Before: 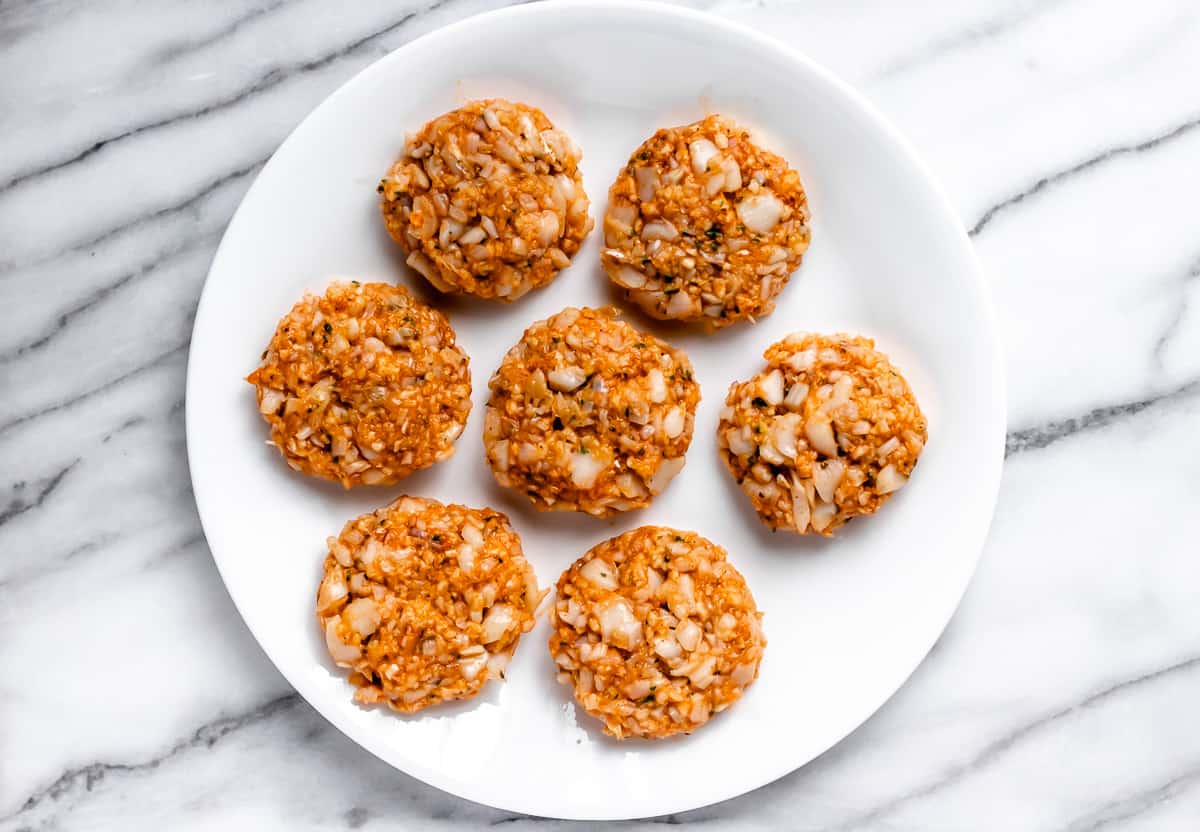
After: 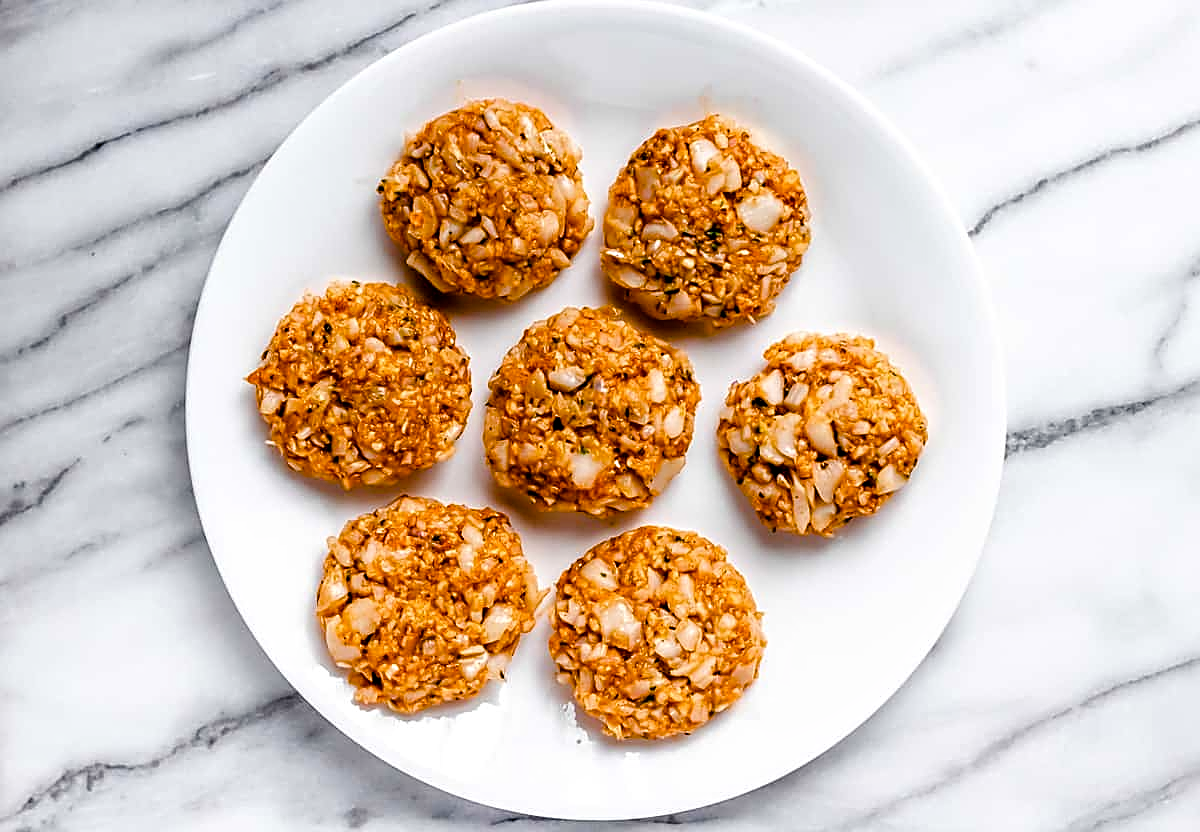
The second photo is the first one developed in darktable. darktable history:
color balance rgb: perceptual saturation grading › global saturation 0.378%, perceptual saturation grading › highlights -17.985%, perceptual saturation grading › mid-tones 33.464%, perceptual saturation grading › shadows 50.319%, global vibrance 43.232%
contrast equalizer: y [[0.502, 0.505, 0.512, 0.529, 0.564, 0.588], [0.5 ×6], [0.502, 0.505, 0.512, 0.529, 0.564, 0.588], [0, 0.001, 0.001, 0.004, 0.008, 0.011], [0, 0.001, 0.001, 0.004, 0.008, 0.011]]
sharpen: on, module defaults
contrast brightness saturation: saturation -0.059
